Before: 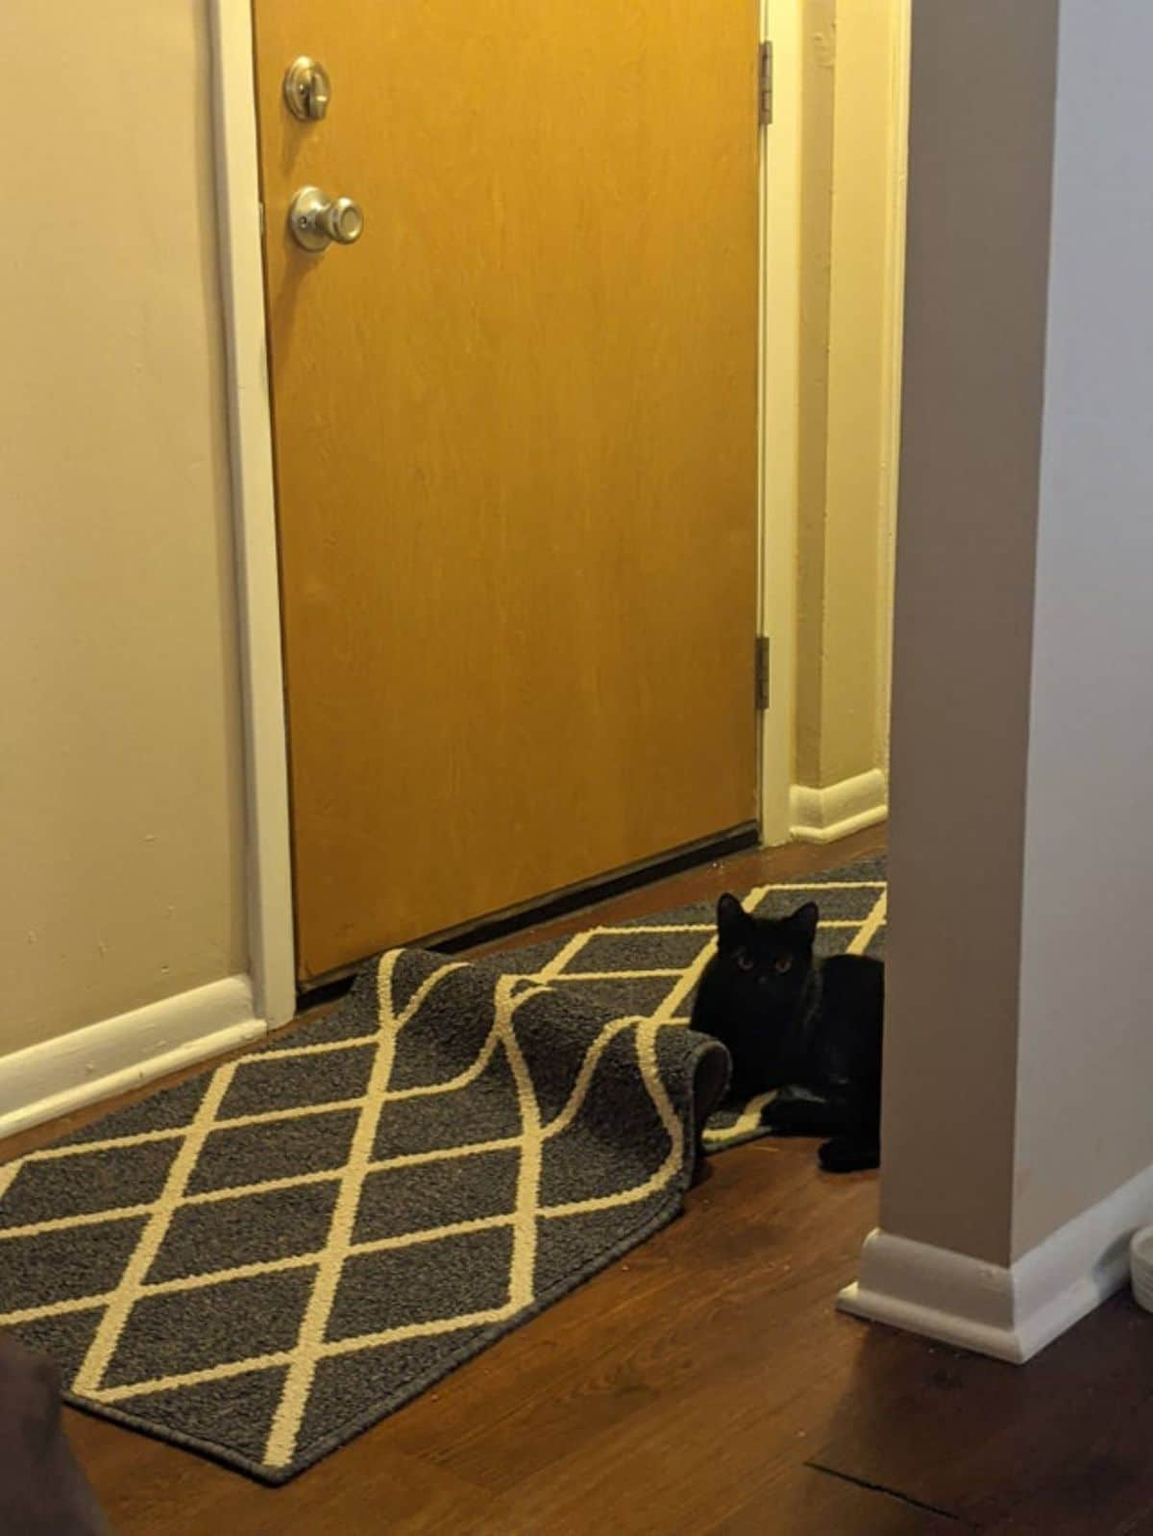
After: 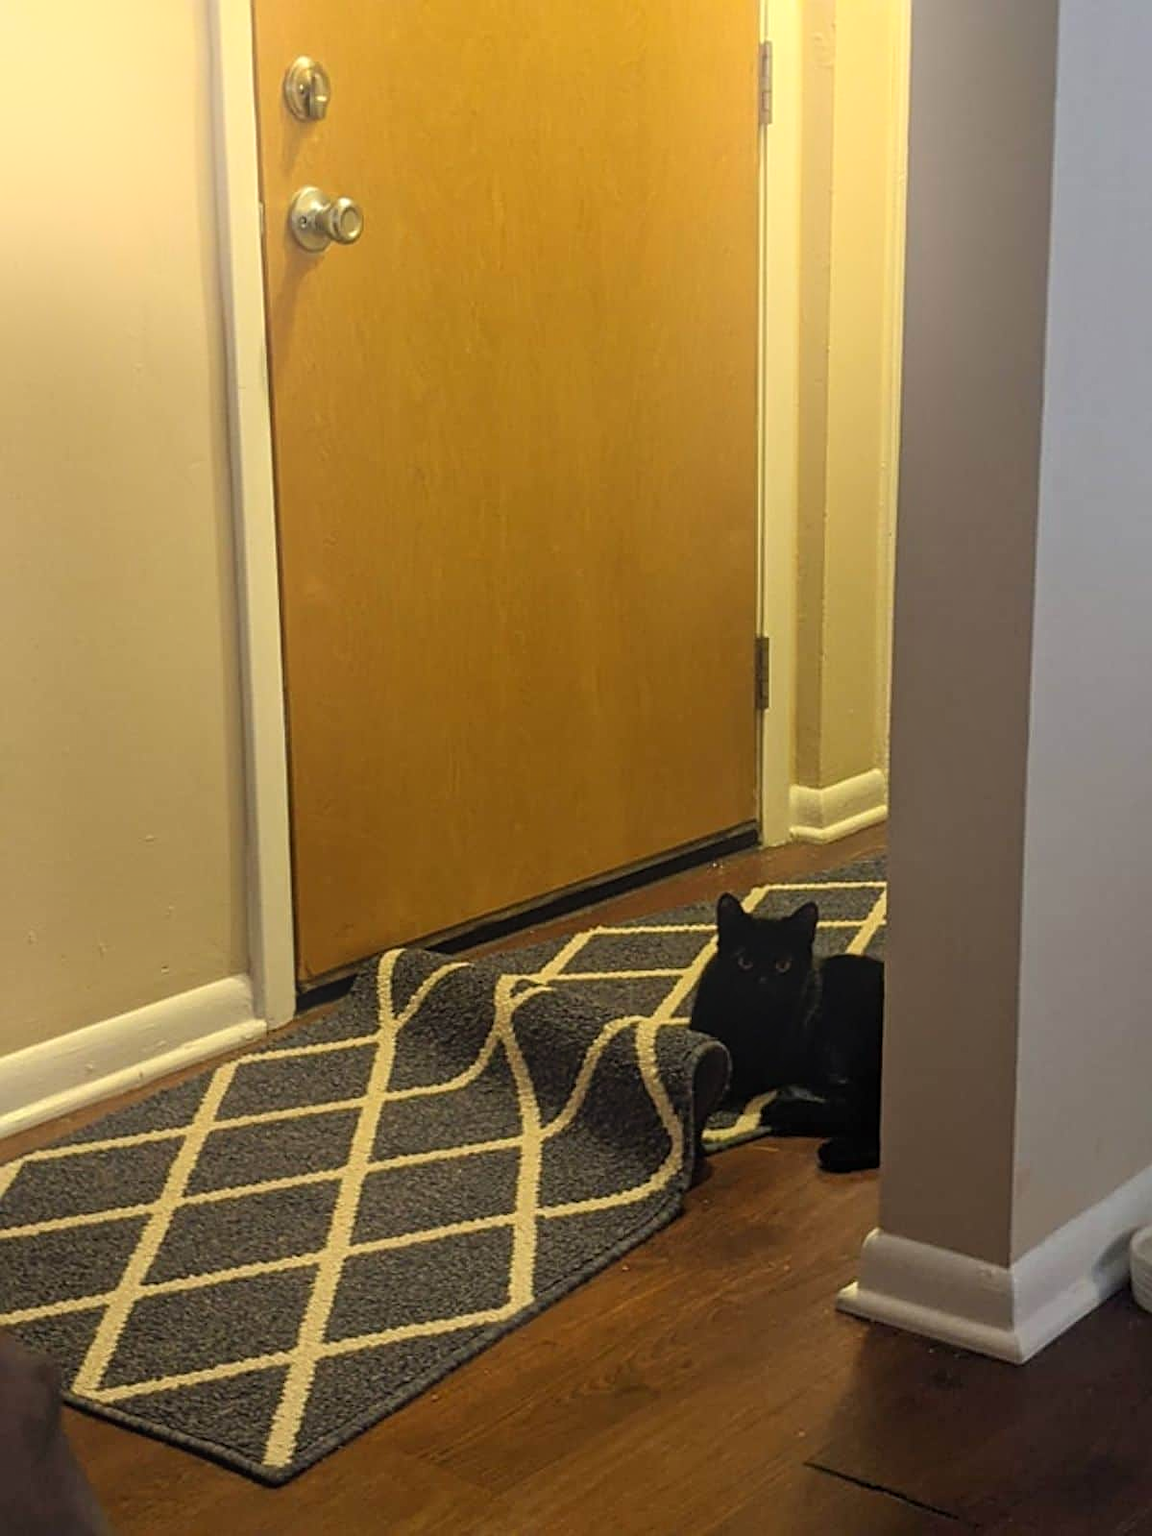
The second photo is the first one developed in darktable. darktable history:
bloom: threshold 82.5%, strength 16.25%
sharpen: on, module defaults
